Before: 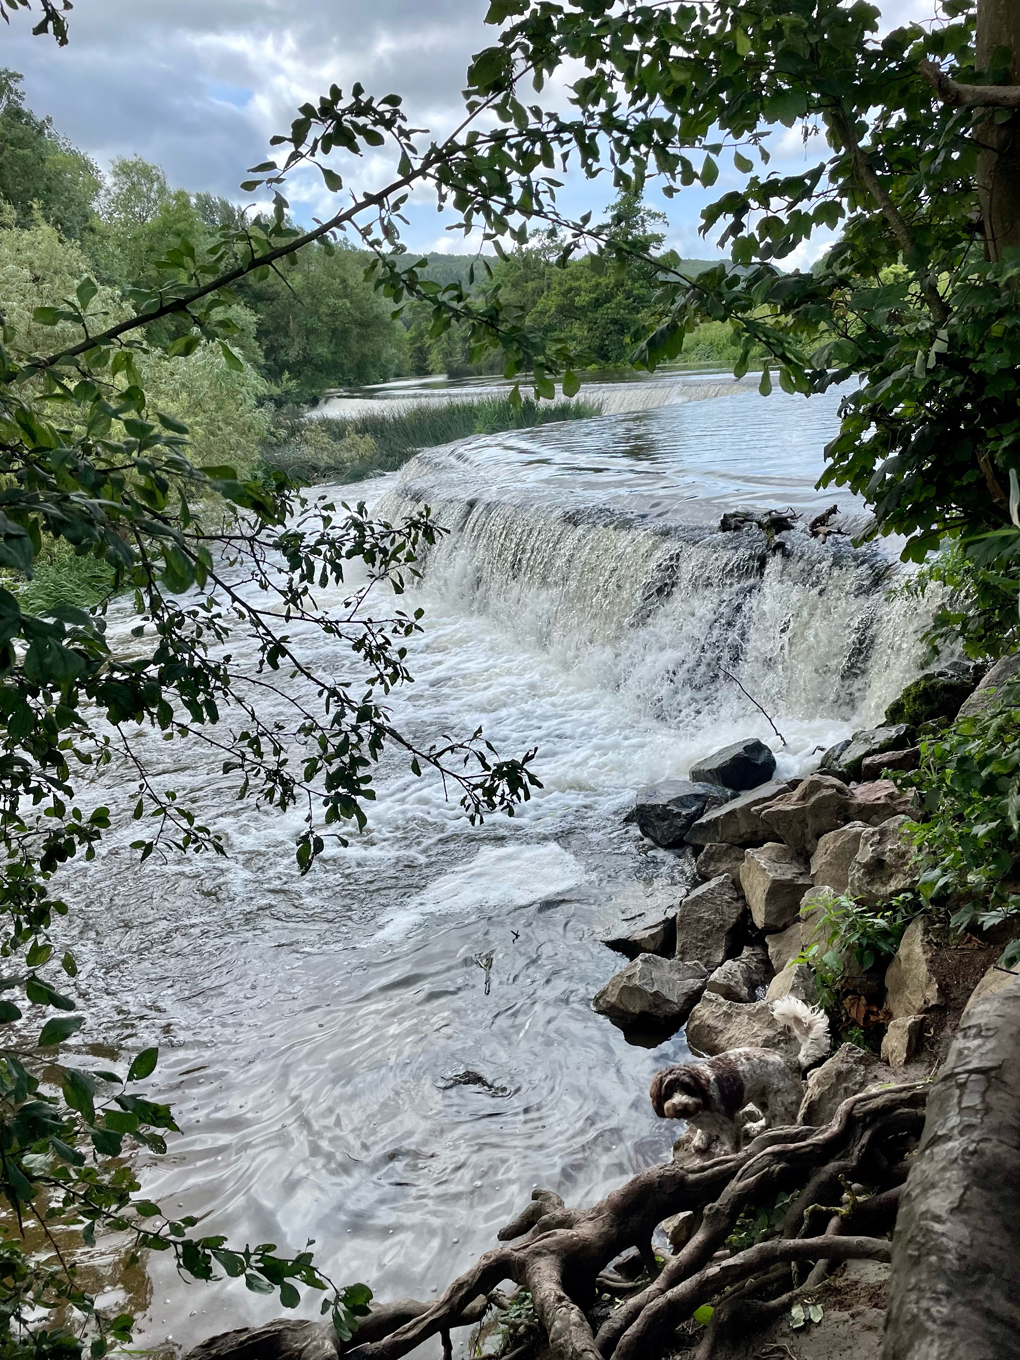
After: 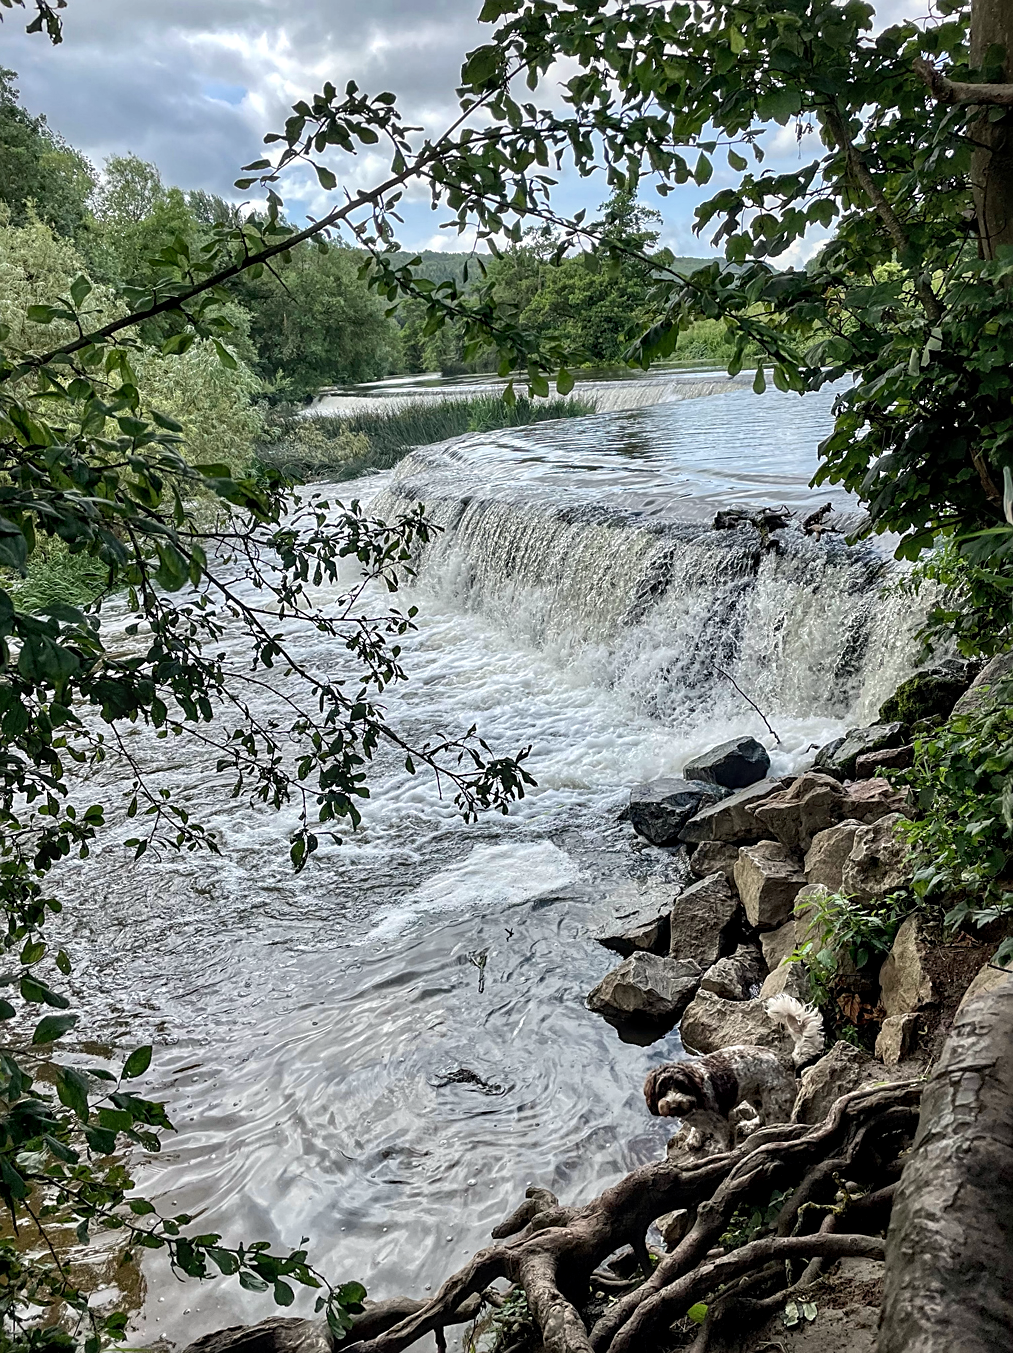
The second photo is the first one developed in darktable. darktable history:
crop and rotate: left 0.614%, top 0.179%, bottom 0.309%
local contrast: detail 130%
sharpen: on, module defaults
white balance: red 1.009, blue 0.985
